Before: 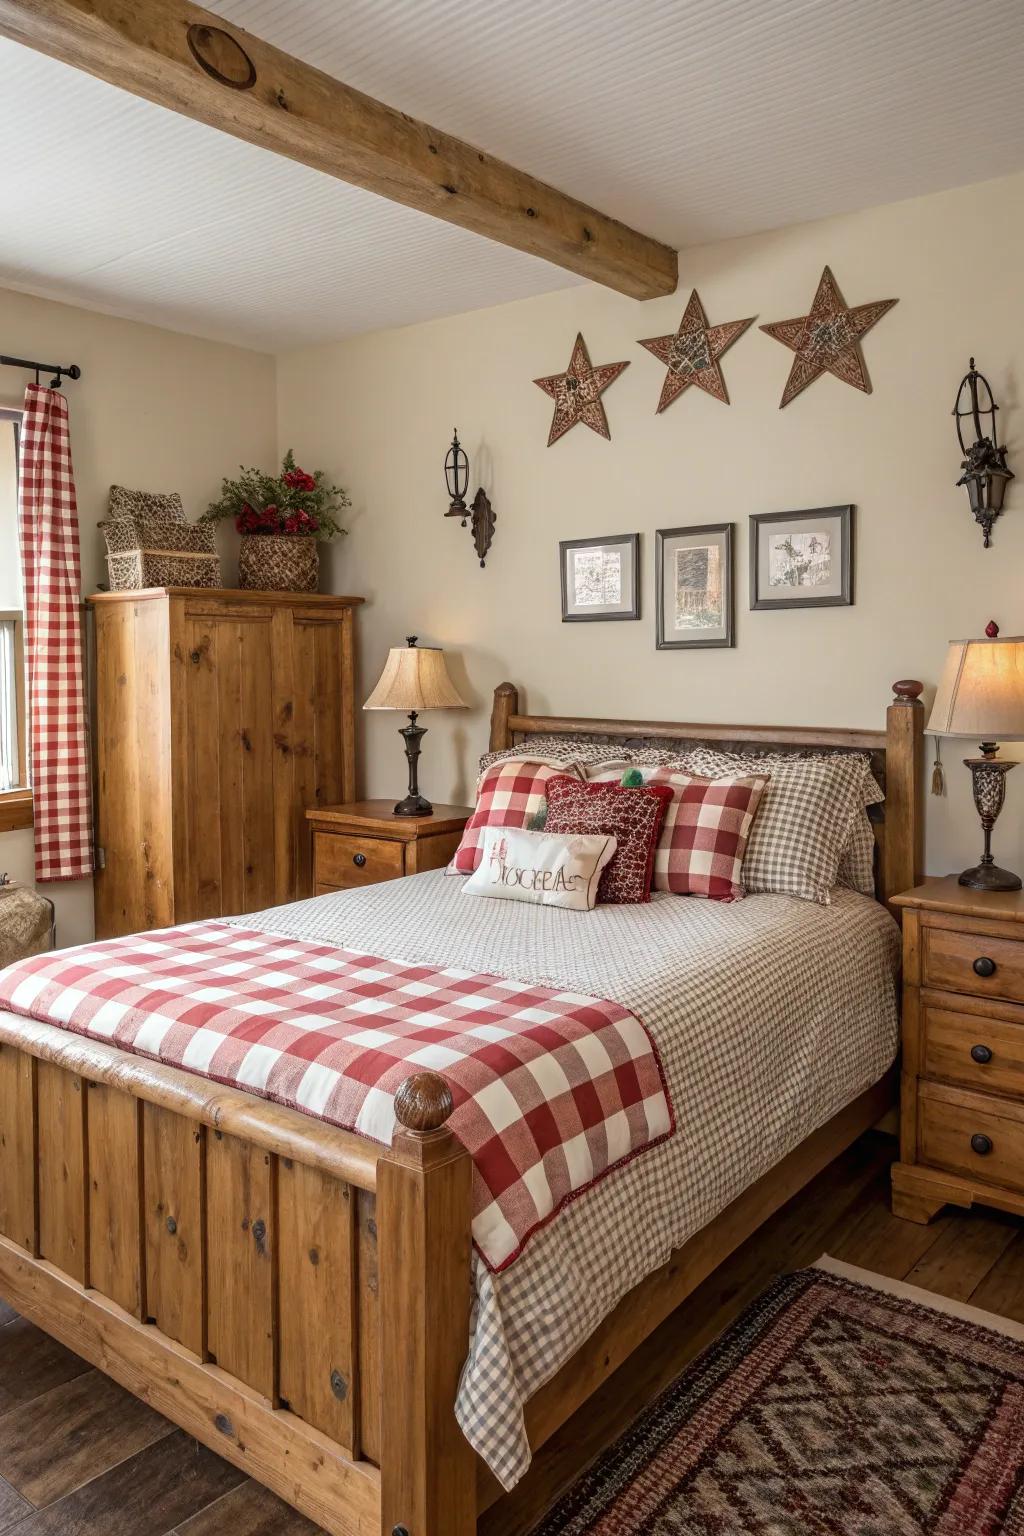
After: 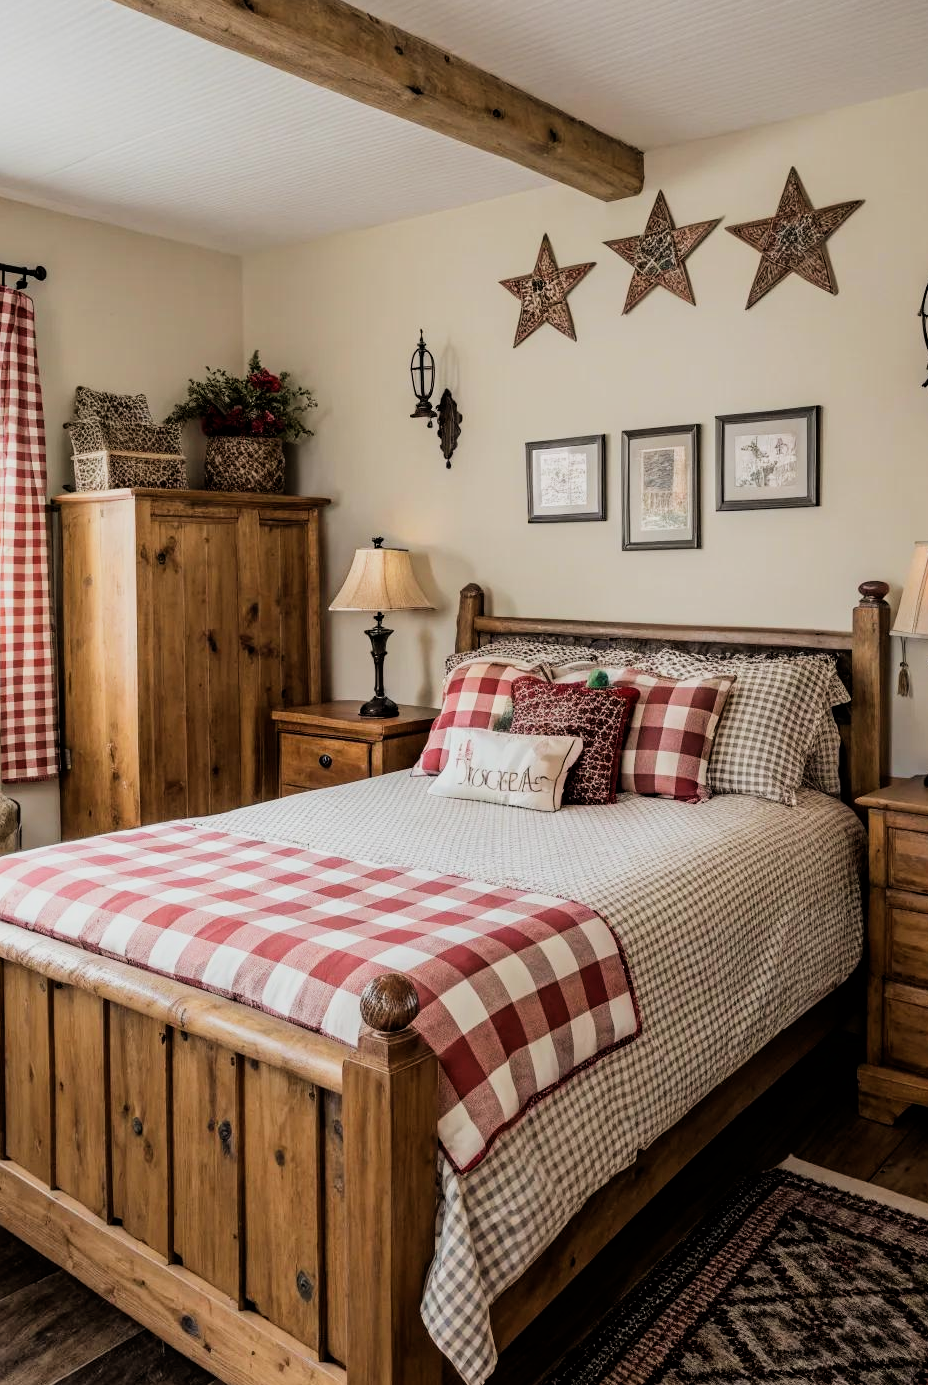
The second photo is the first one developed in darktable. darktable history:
filmic rgb: black relative exposure -5.12 EV, white relative exposure 3.97 EV, hardness 2.9, contrast 1.299, highlights saturation mix -28.54%
crop: left 3.395%, top 6.479%, right 5.968%, bottom 3.288%
